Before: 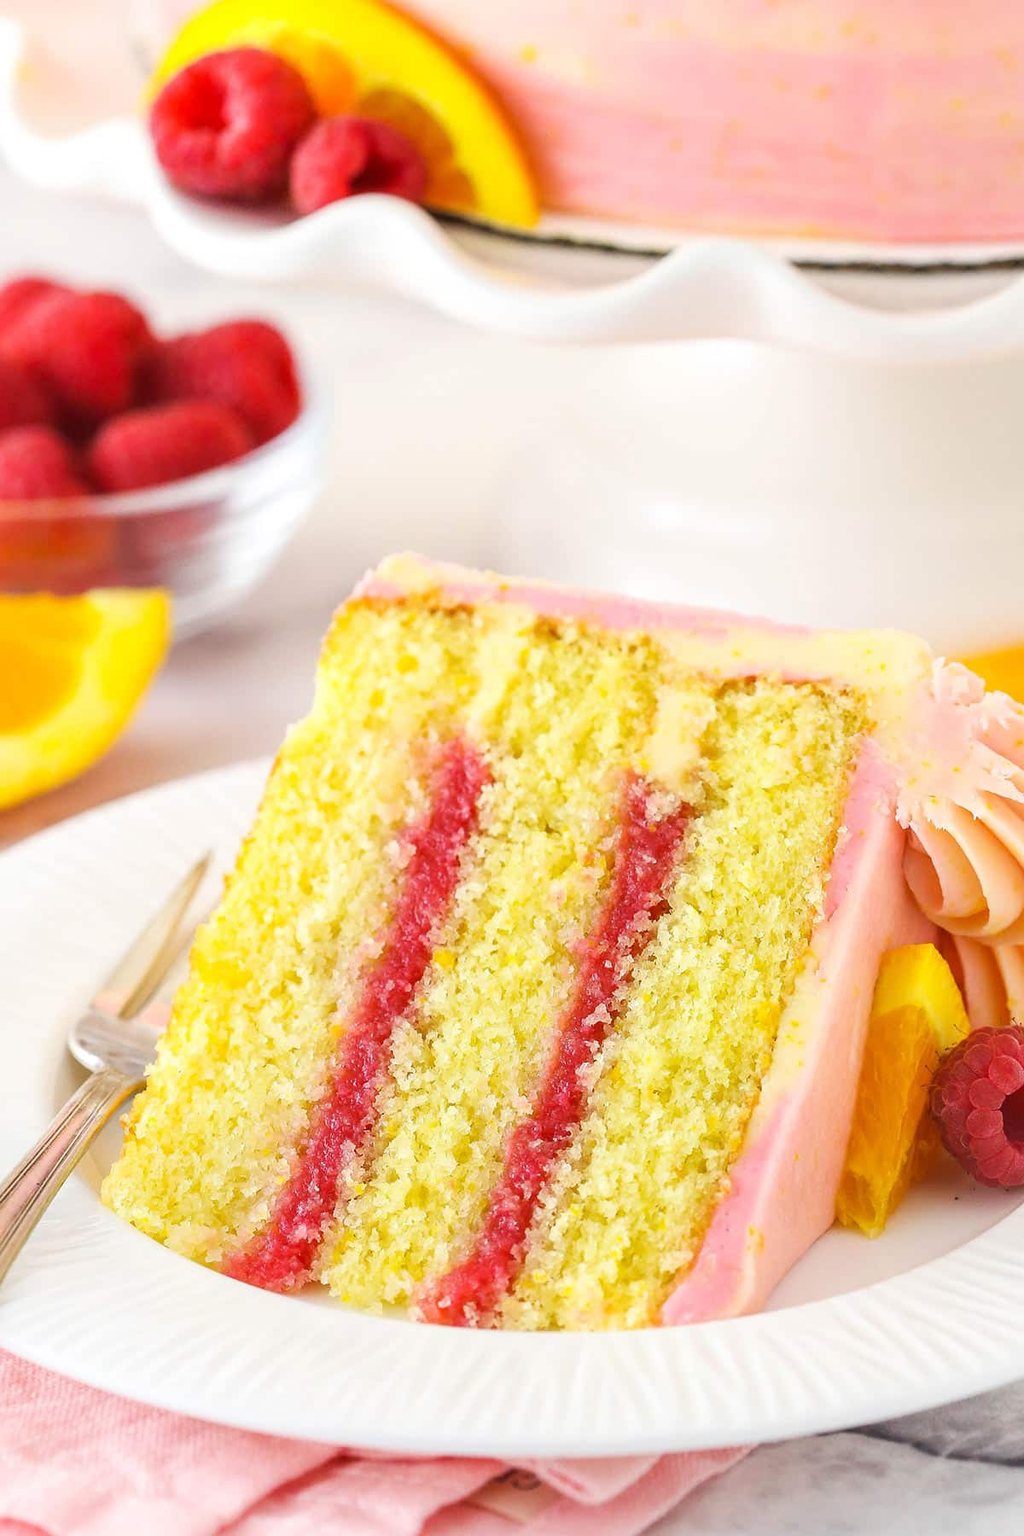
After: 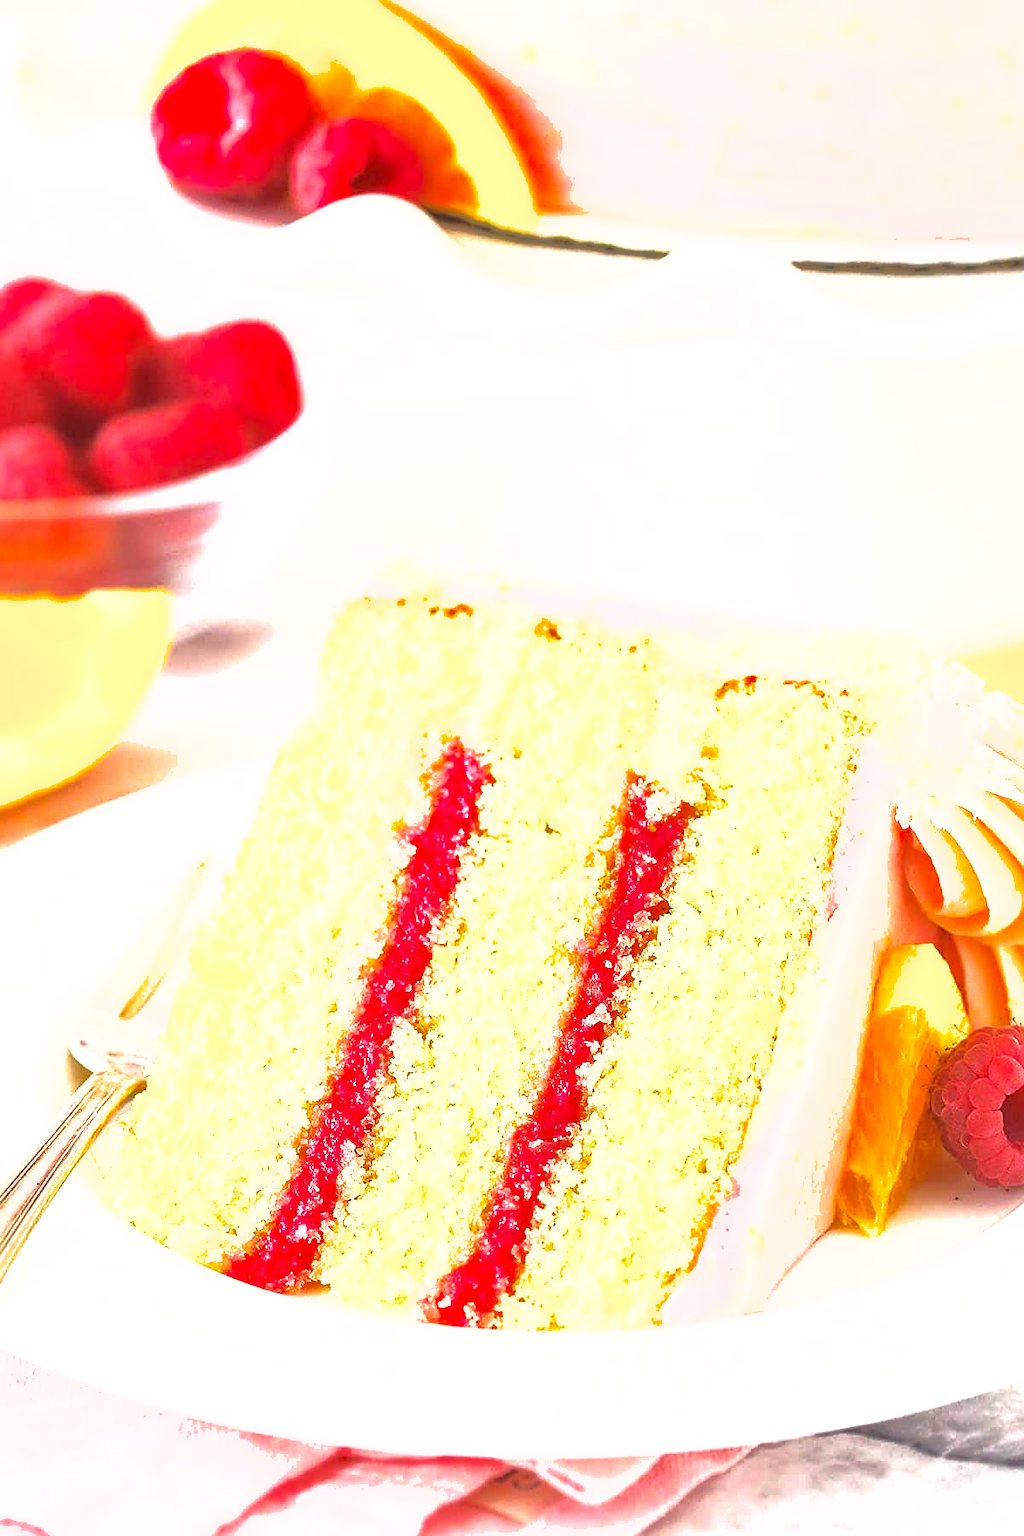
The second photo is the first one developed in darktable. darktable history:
exposure: exposure 1.089 EV, compensate highlight preservation false
shadows and highlights: on, module defaults
sharpen: on, module defaults
